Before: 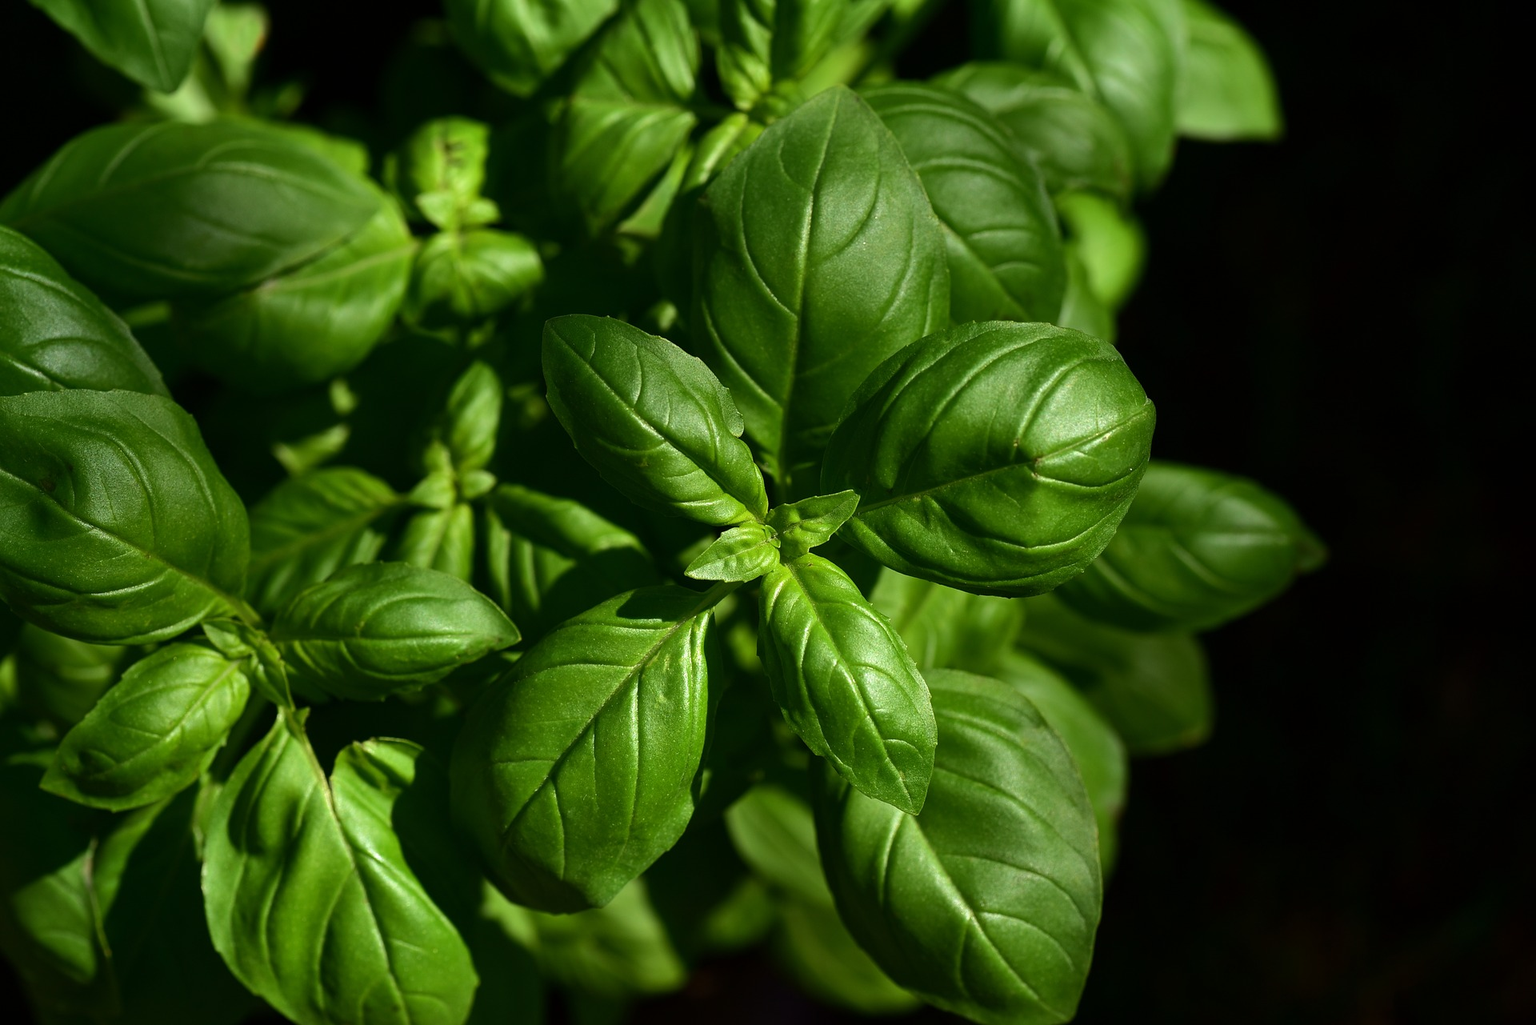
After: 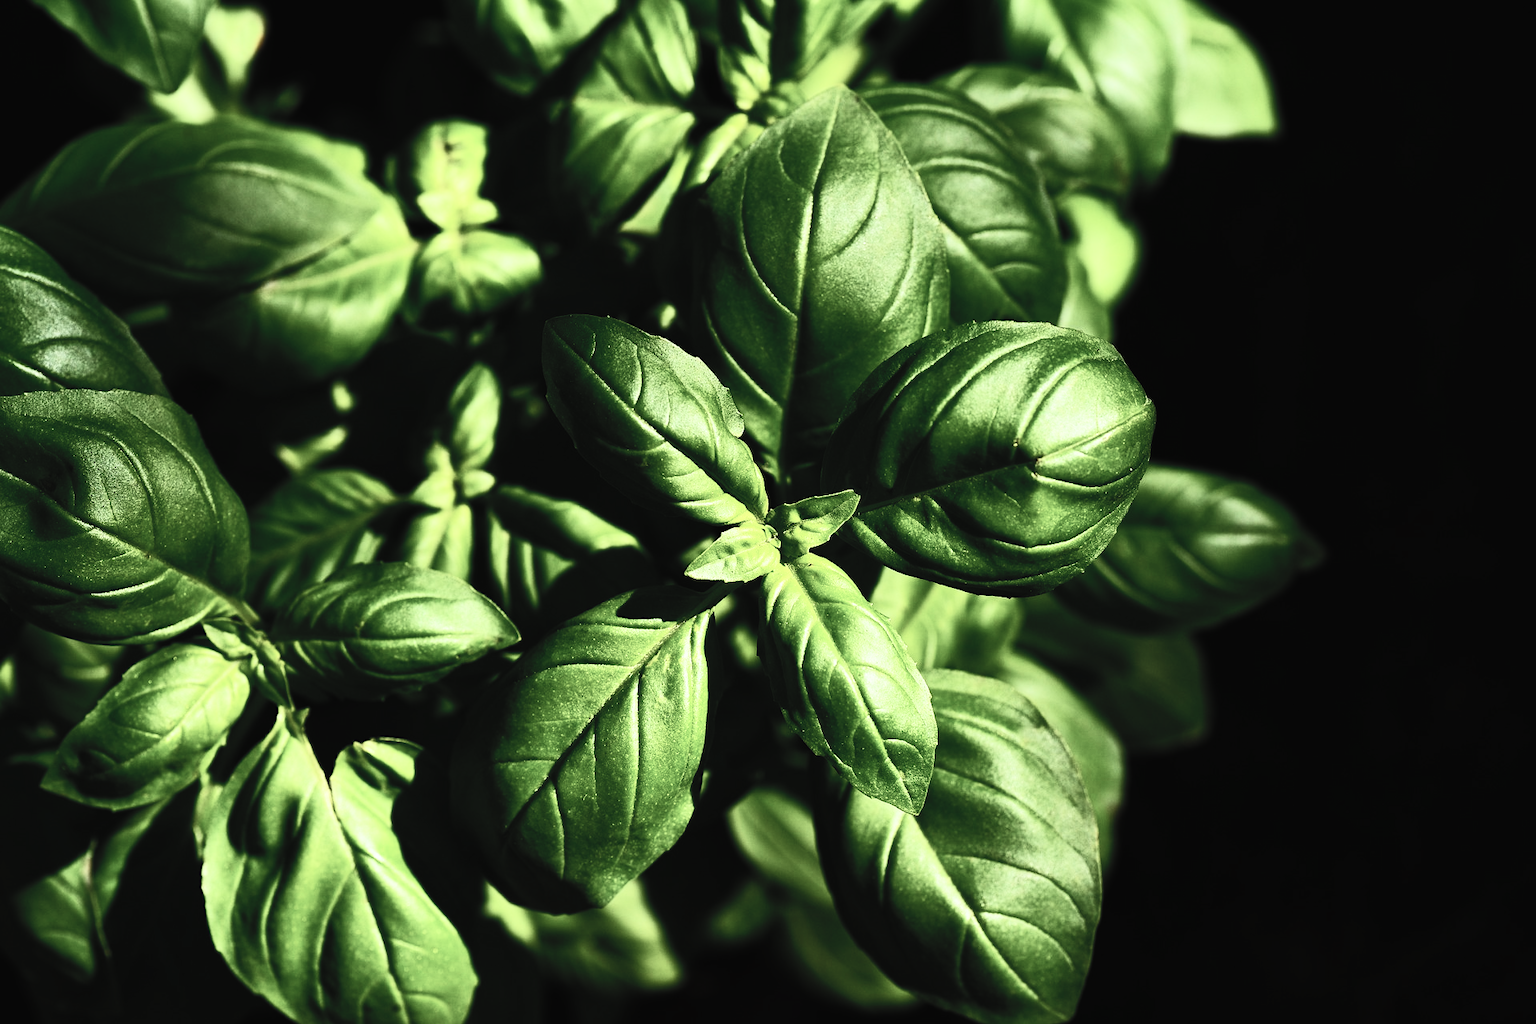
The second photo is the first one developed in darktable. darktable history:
sigmoid: contrast 2, skew -0.2, preserve hue 0%, red attenuation 0.1, red rotation 0.035, green attenuation 0.1, green rotation -0.017, blue attenuation 0.15, blue rotation -0.052, base primaries Rec2020
contrast brightness saturation: contrast 0.57, brightness 0.57, saturation -0.34
